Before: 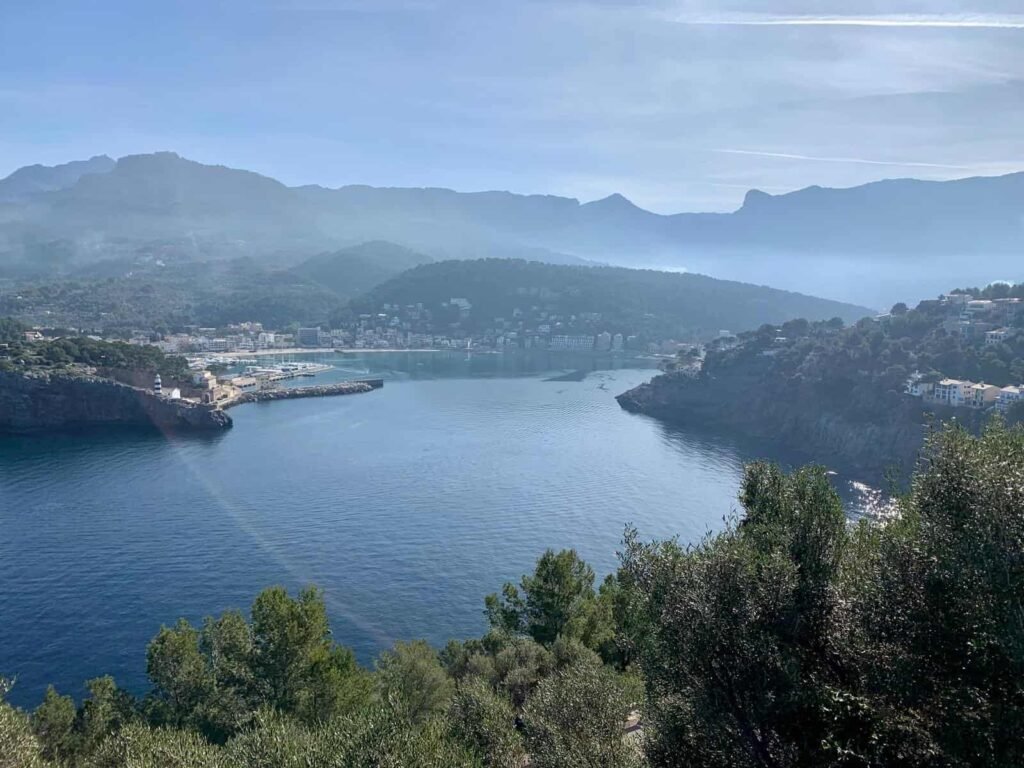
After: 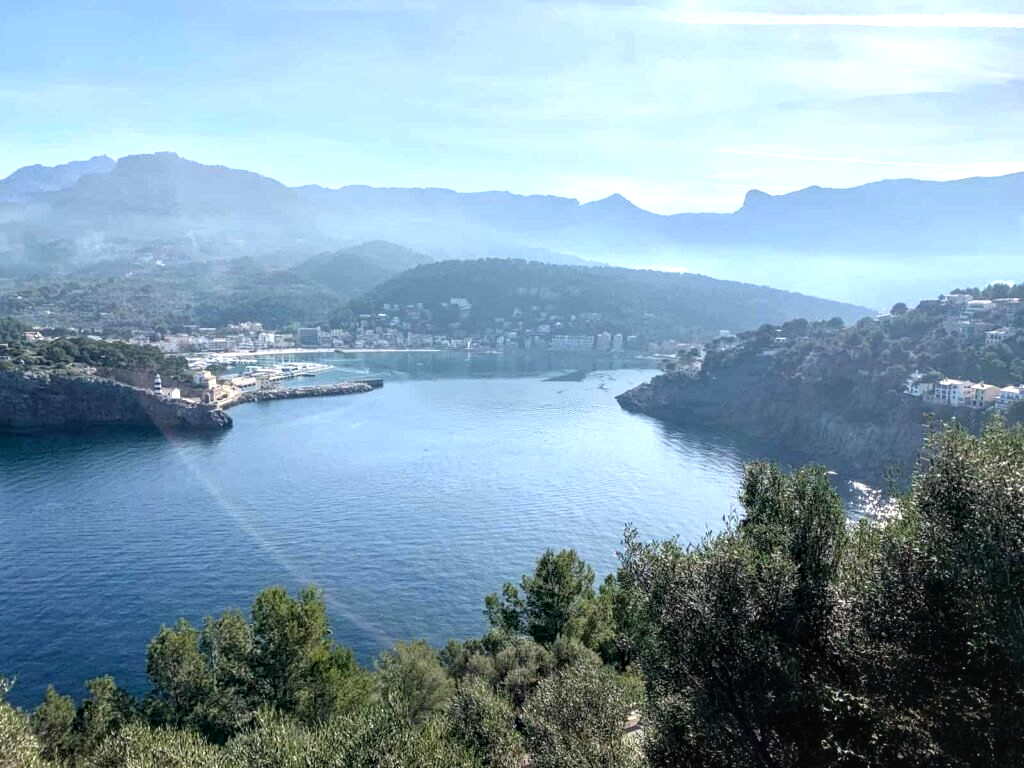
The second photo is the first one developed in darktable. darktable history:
tone equalizer: -8 EV -0.761 EV, -7 EV -0.703 EV, -6 EV -0.605 EV, -5 EV -0.417 EV, -3 EV 0.375 EV, -2 EV 0.6 EV, -1 EV 0.678 EV, +0 EV 0.776 EV
local contrast: on, module defaults
